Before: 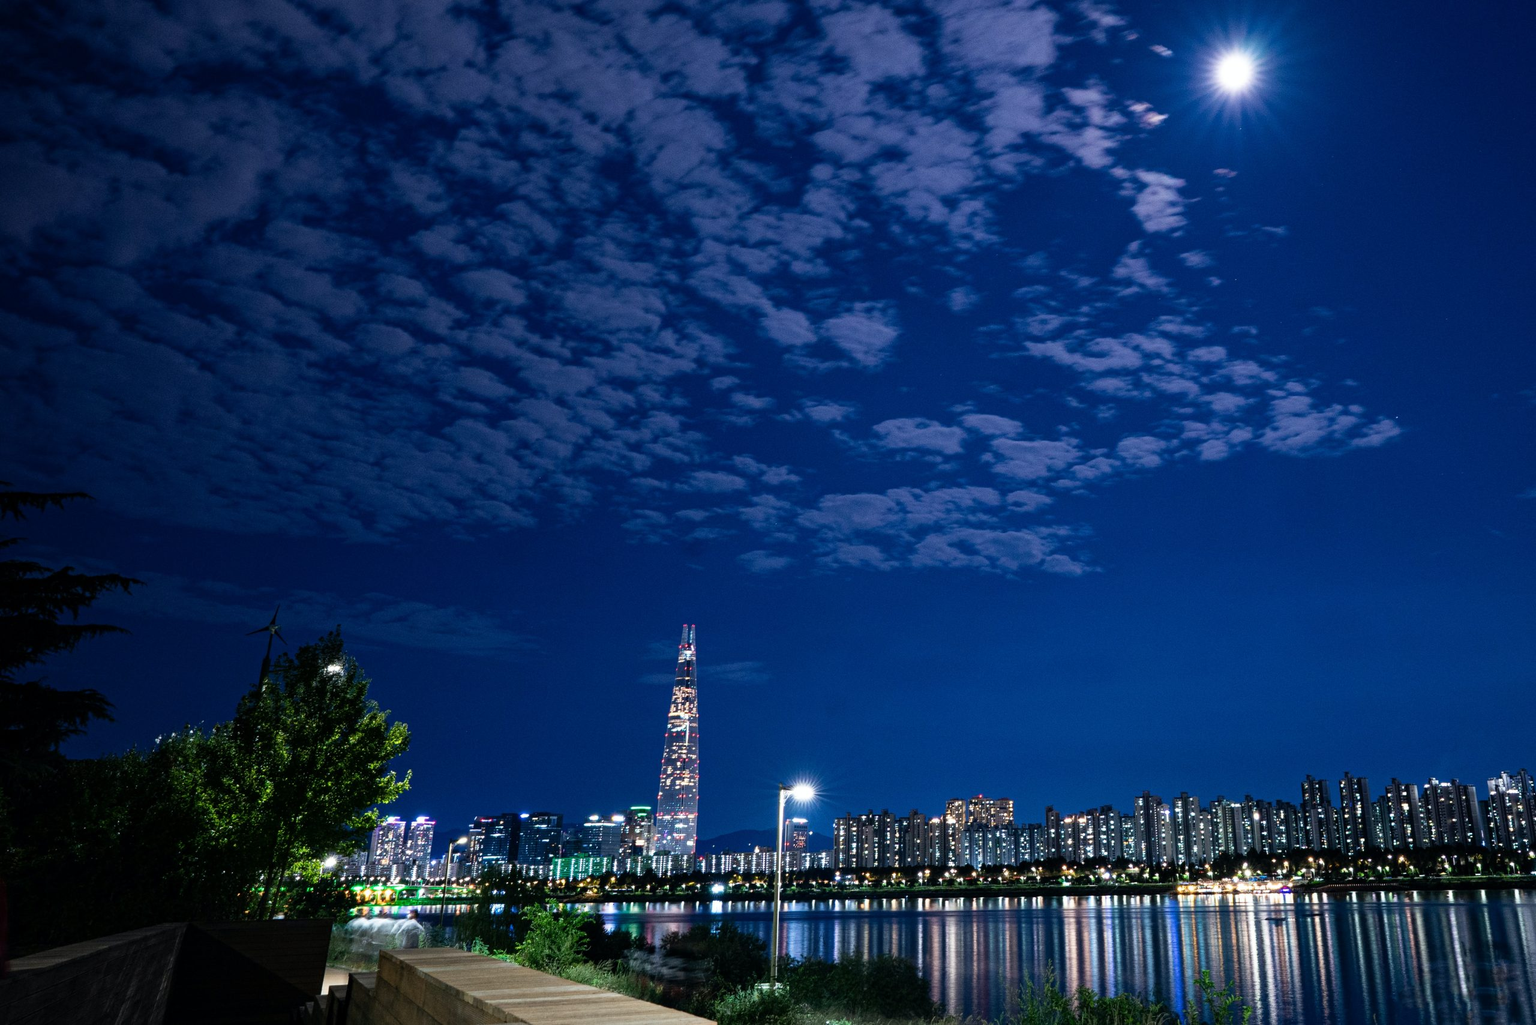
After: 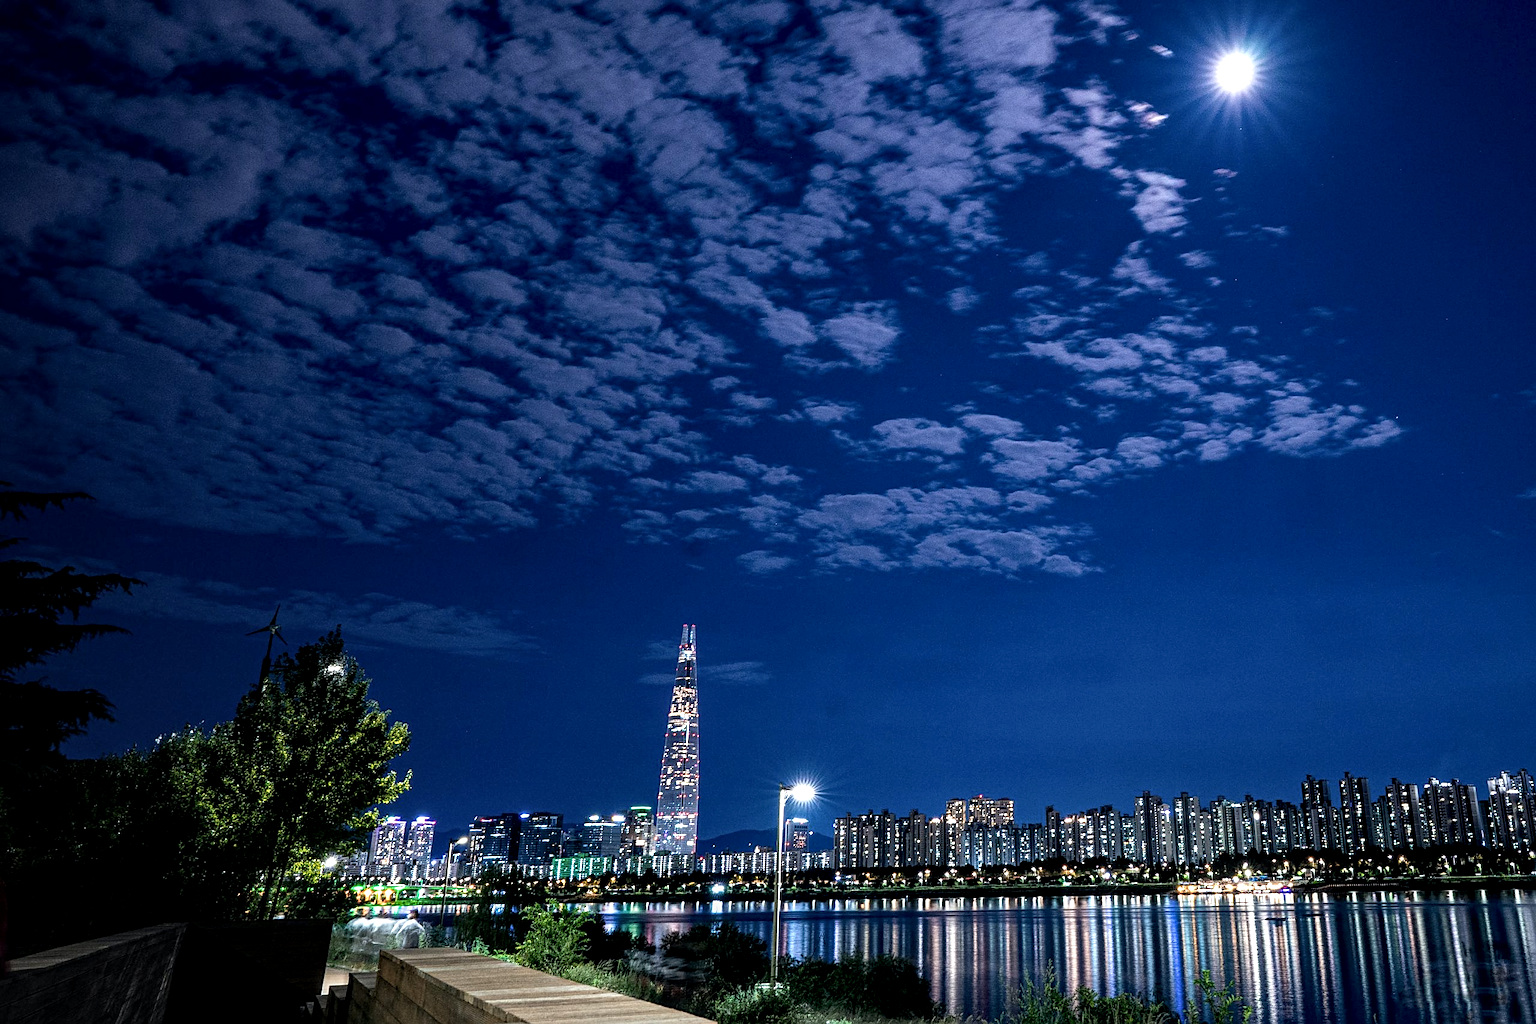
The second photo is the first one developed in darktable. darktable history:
sharpen: on, module defaults
local contrast: detail 160%
color zones: curves: ch1 [(0, 0.455) (0.063, 0.455) (0.286, 0.495) (0.429, 0.5) (0.571, 0.5) (0.714, 0.5) (0.857, 0.5) (1, 0.455)]; ch2 [(0, 0.532) (0.063, 0.521) (0.233, 0.447) (0.429, 0.489) (0.571, 0.5) (0.714, 0.5) (0.857, 0.5) (1, 0.532)]
